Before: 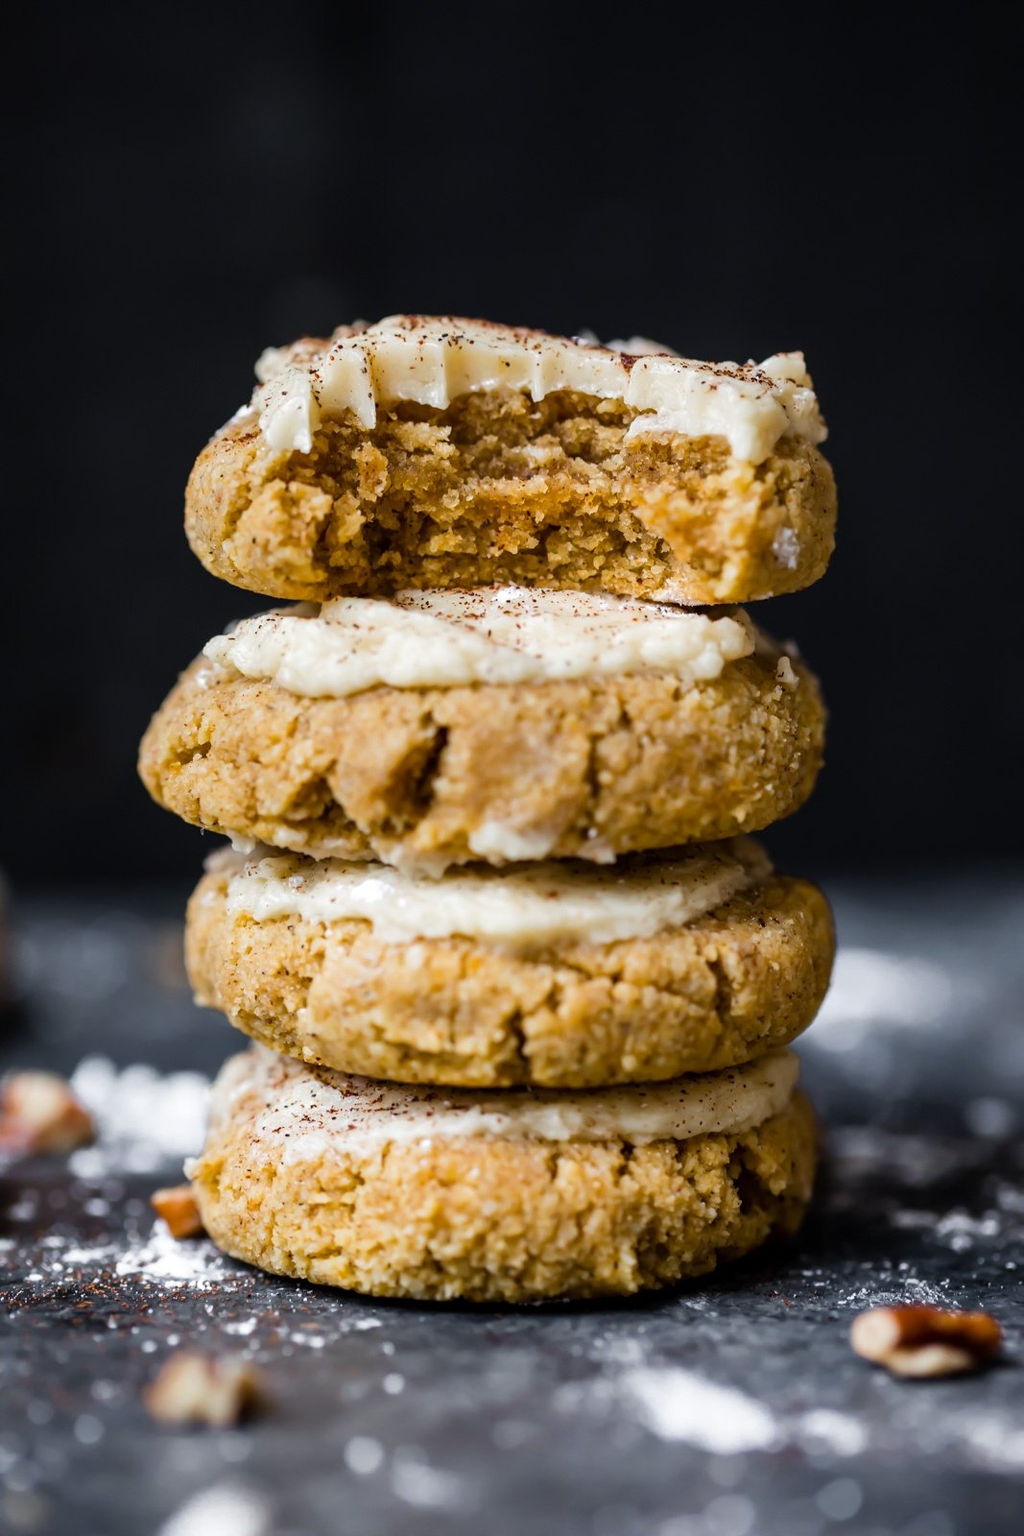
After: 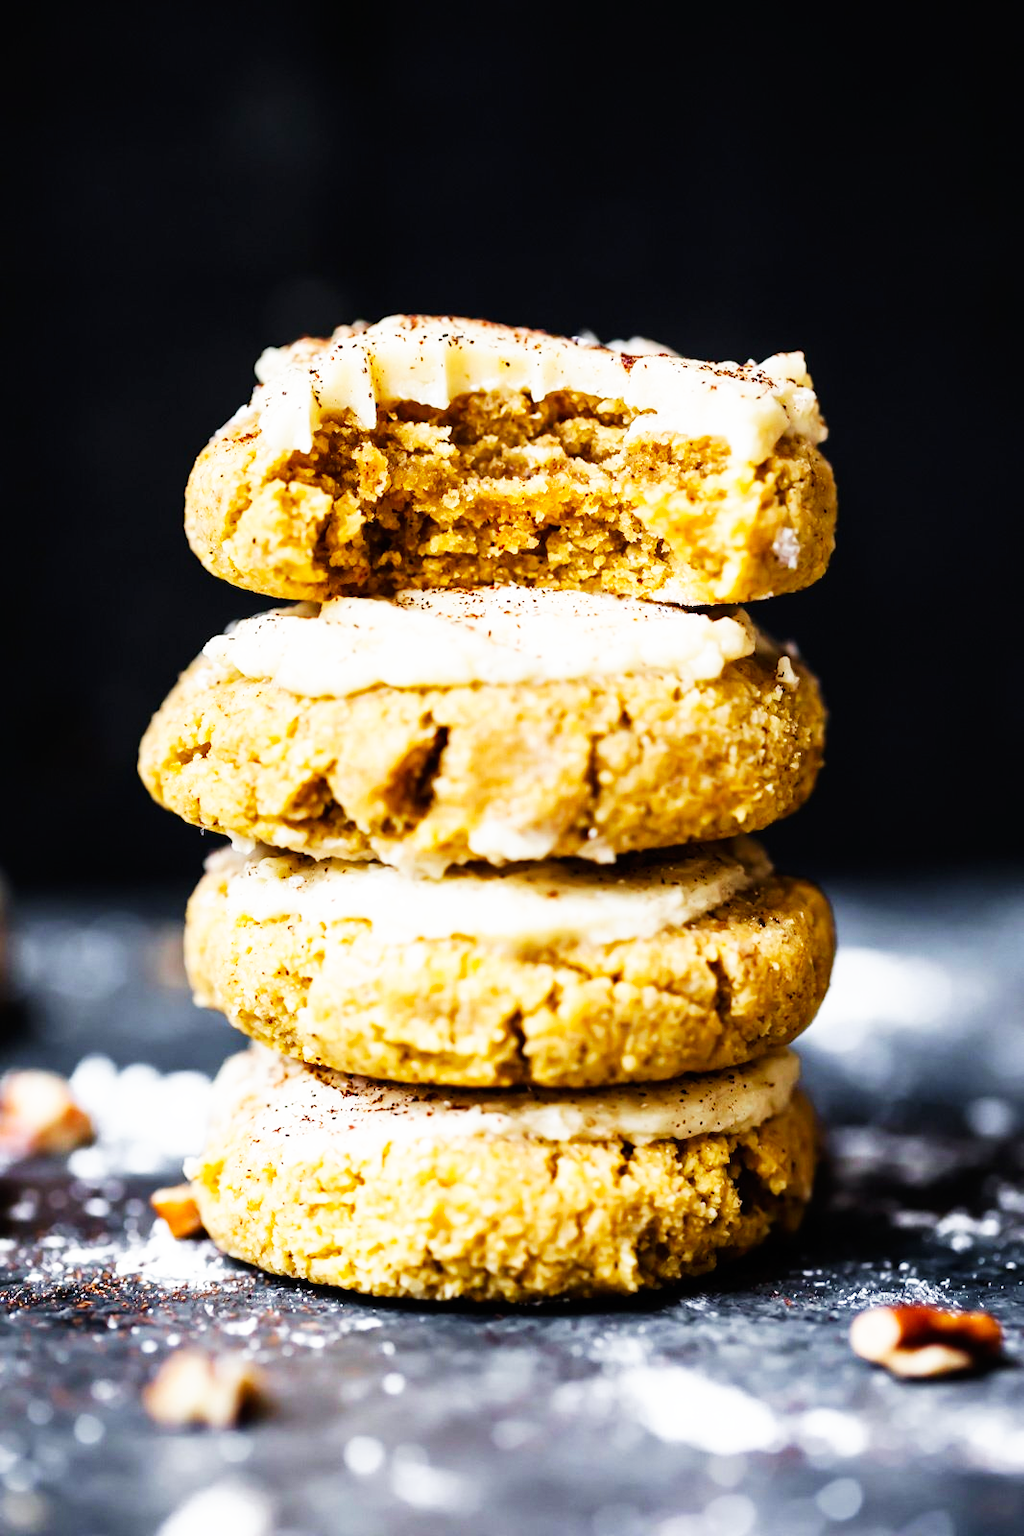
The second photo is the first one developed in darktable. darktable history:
exposure: compensate highlight preservation false
base curve: curves: ch0 [(0, 0) (0.007, 0.004) (0.027, 0.03) (0.046, 0.07) (0.207, 0.54) (0.442, 0.872) (0.673, 0.972) (1, 1)], preserve colors none
